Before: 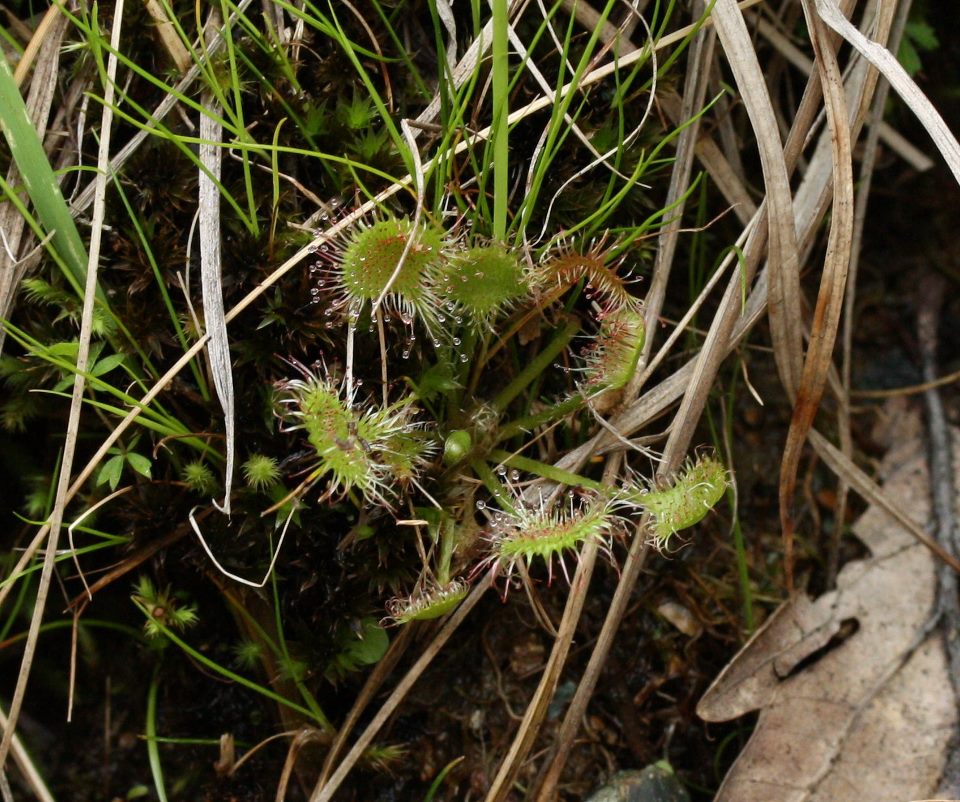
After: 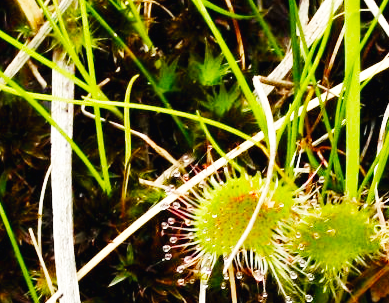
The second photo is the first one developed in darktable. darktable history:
base curve: curves: ch0 [(0, 0.003) (0.001, 0.002) (0.006, 0.004) (0.02, 0.022) (0.048, 0.086) (0.094, 0.234) (0.162, 0.431) (0.258, 0.629) (0.385, 0.8) (0.548, 0.918) (0.751, 0.988) (1, 1)], preserve colors none
color balance rgb: highlights gain › luminance 6.533%, highlights gain › chroma 2.612%, highlights gain › hue 91.06°, perceptual saturation grading › global saturation 20%, perceptual saturation grading › highlights -24.96%, perceptual saturation grading › shadows 25.935%, perceptual brilliance grading › mid-tones 9.844%, perceptual brilliance grading › shadows 14.542%
crop: left 15.508%, top 5.438%, right 43.896%, bottom 56.712%
